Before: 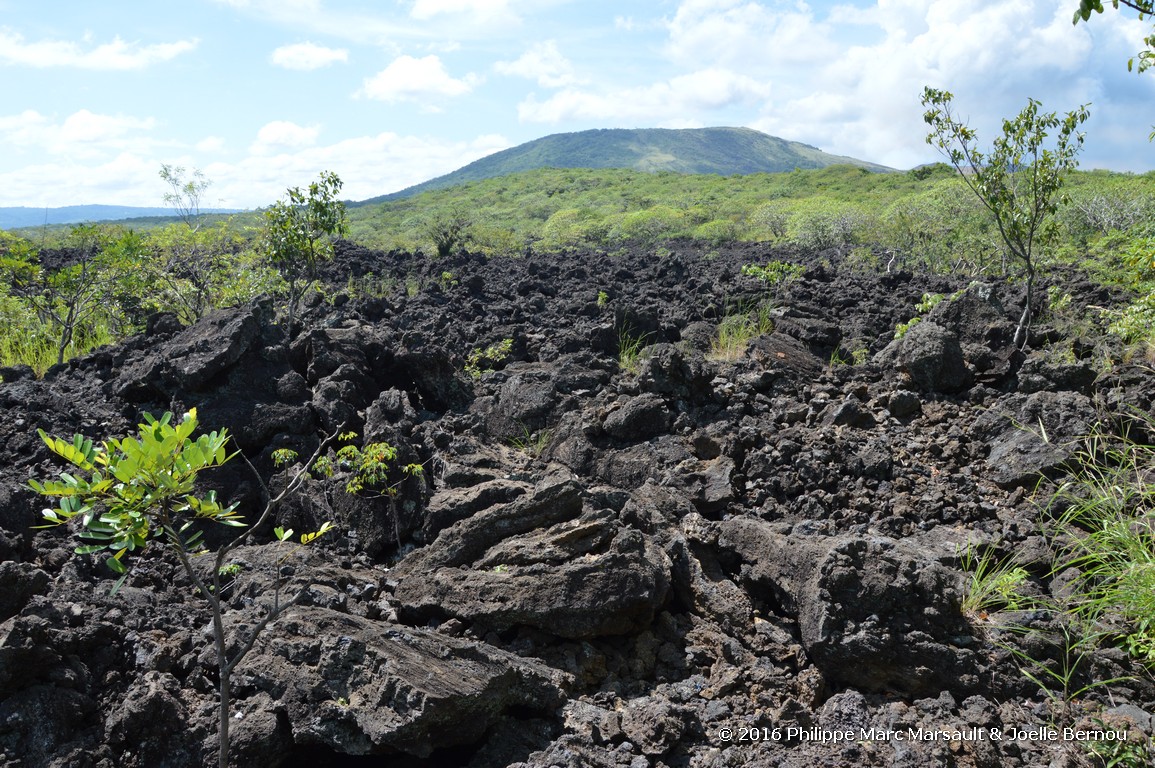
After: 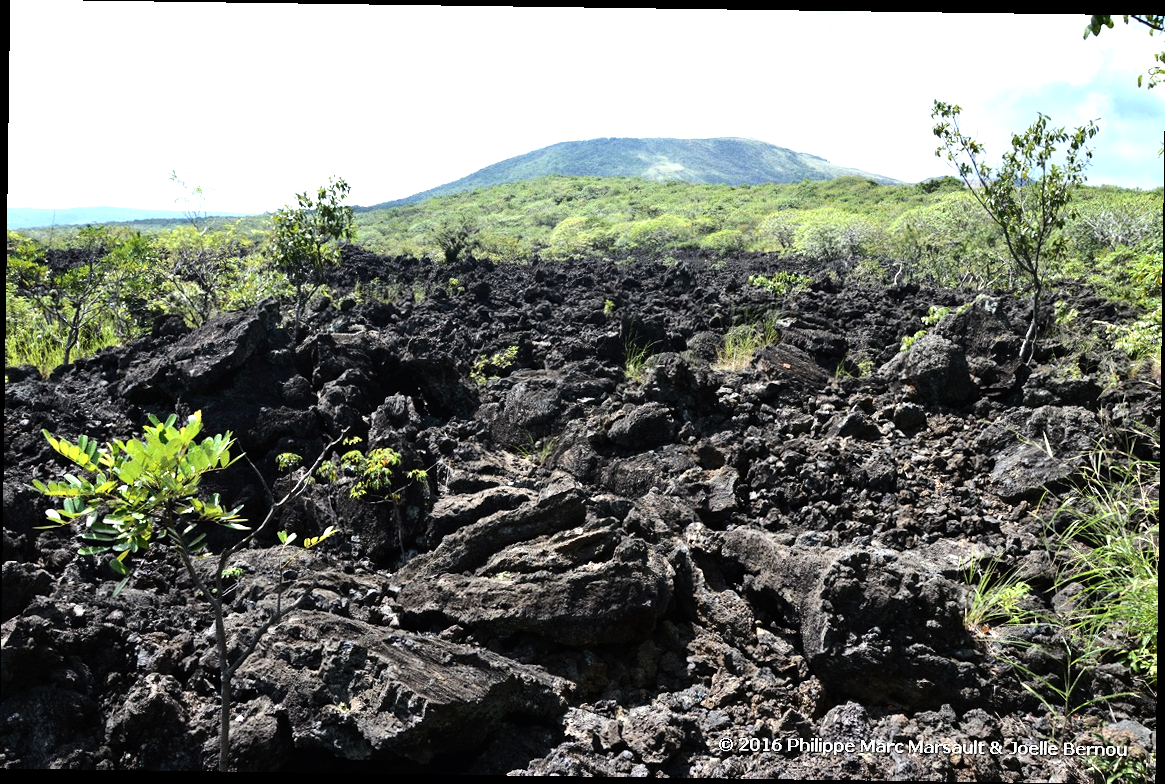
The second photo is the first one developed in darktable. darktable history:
tone equalizer: -8 EV -1.08 EV, -7 EV -1.01 EV, -6 EV -0.867 EV, -5 EV -0.578 EV, -3 EV 0.578 EV, -2 EV 0.867 EV, -1 EV 1.01 EV, +0 EV 1.08 EV, edges refinement/feathering 500, mask exposure compensation -1.57 EV, preserve details no
contrast brightness saturation: contrast 0.01, saturation -0.05
grain: coarseness 0.09 ISO
rotate and perspective: rotation 0.8°, automatic cropping off
